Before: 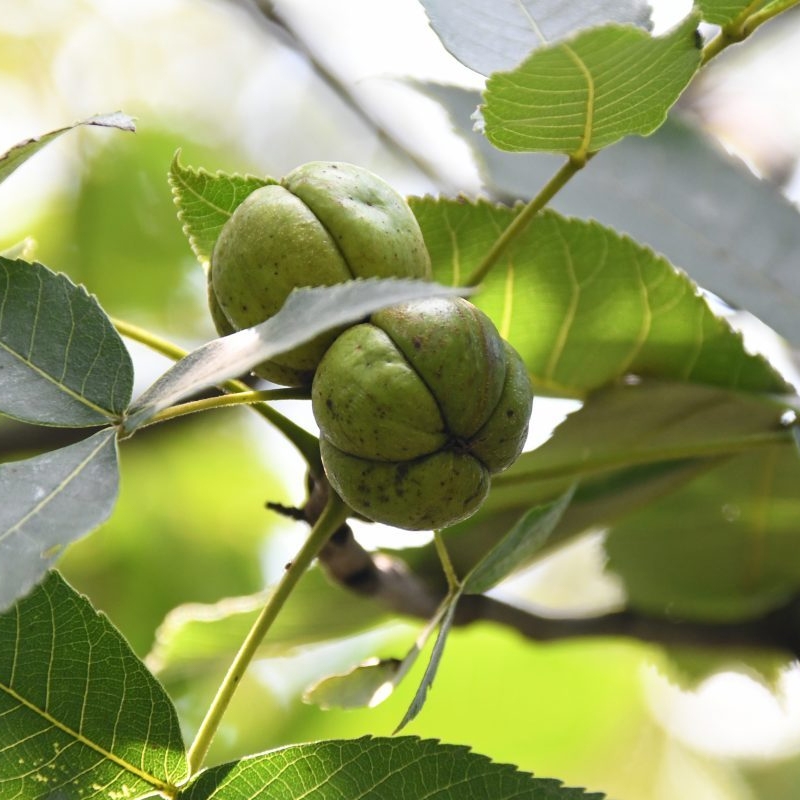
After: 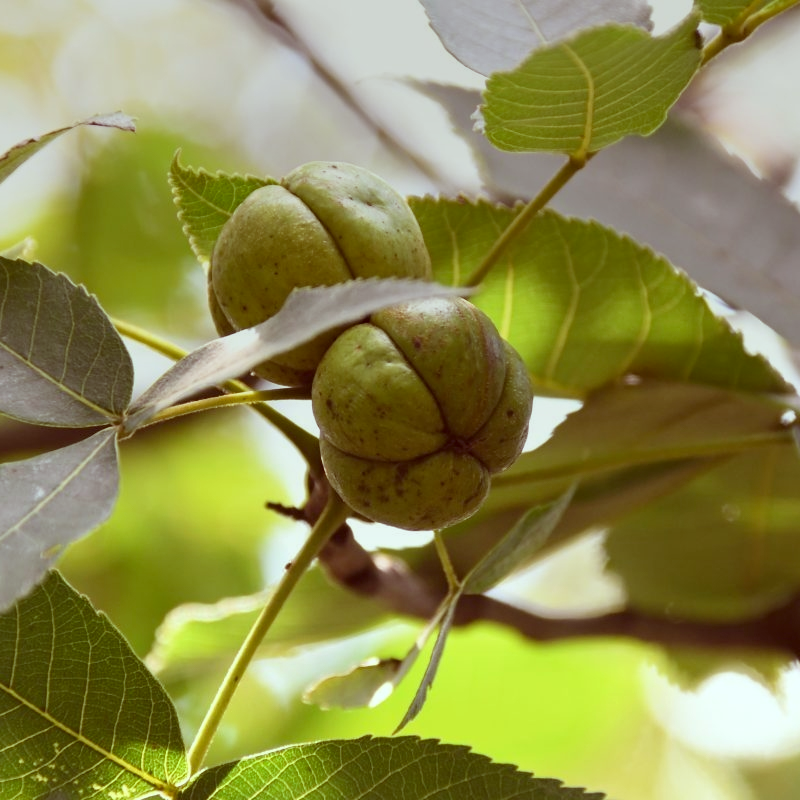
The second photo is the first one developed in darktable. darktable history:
graduated density: on, module defaults
color correction: highlights a* -7.23, highlights b* -0.161, shadows a* 20.08, shadows b* 11.73
